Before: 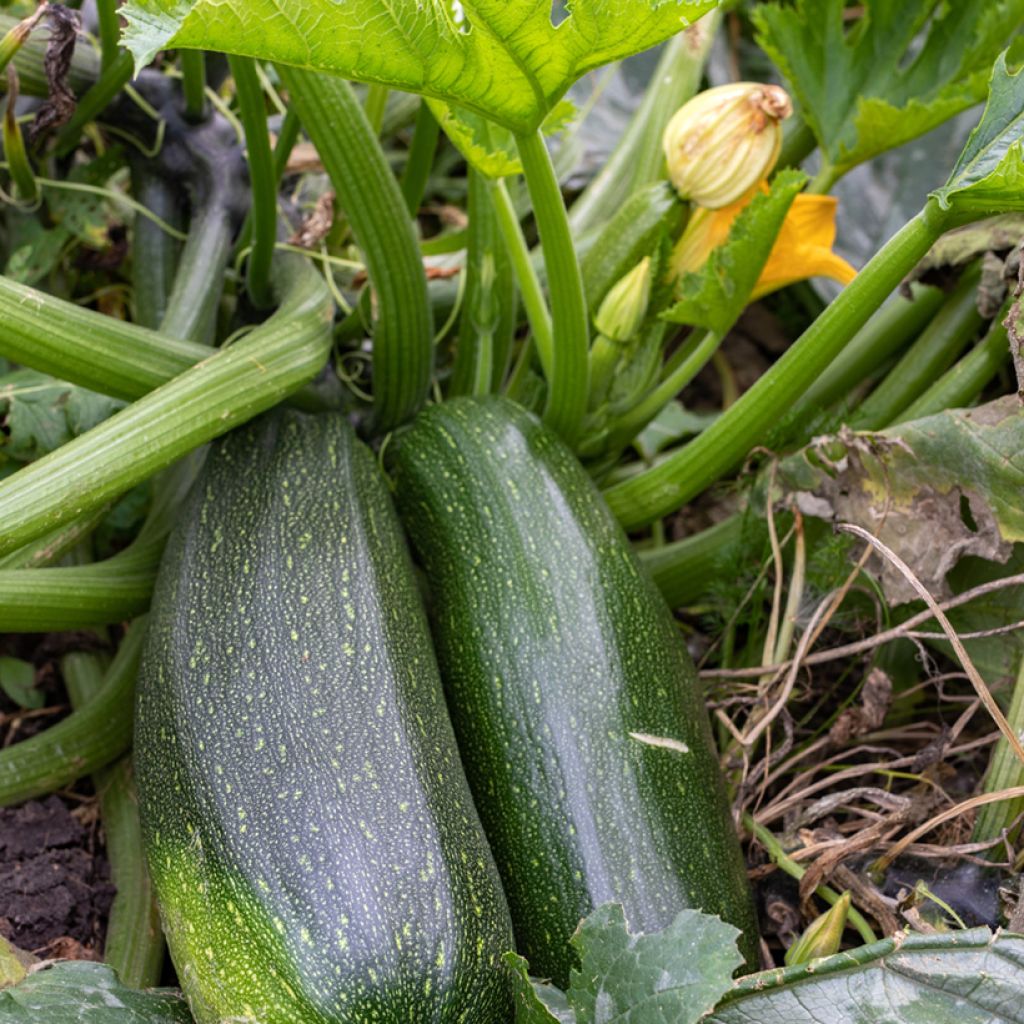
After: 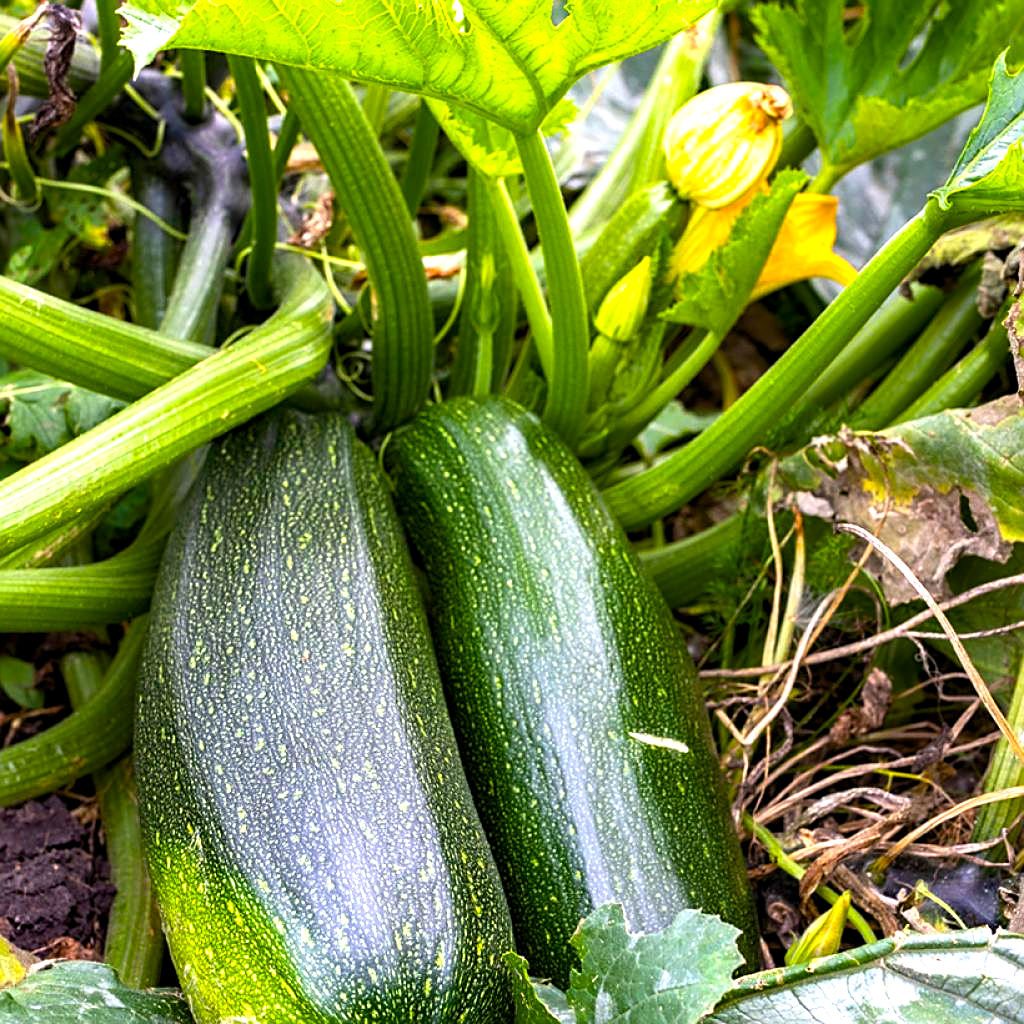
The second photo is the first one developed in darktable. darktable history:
exposure: black level correction 0, exposure 0.499 EV, compensate highlight preservation false
color balance rgb: global offset › luminance -0.512%, perceptual saturation grading › global saturation 40.805%, perceptual brilliance grading › highlights 16.453%, perceptual brilliance grading › mid-tones 5.921%, perceptual brilliance grading › shadows -14.835%, global vibrance 24.036%
sharpen: on, module defaults
